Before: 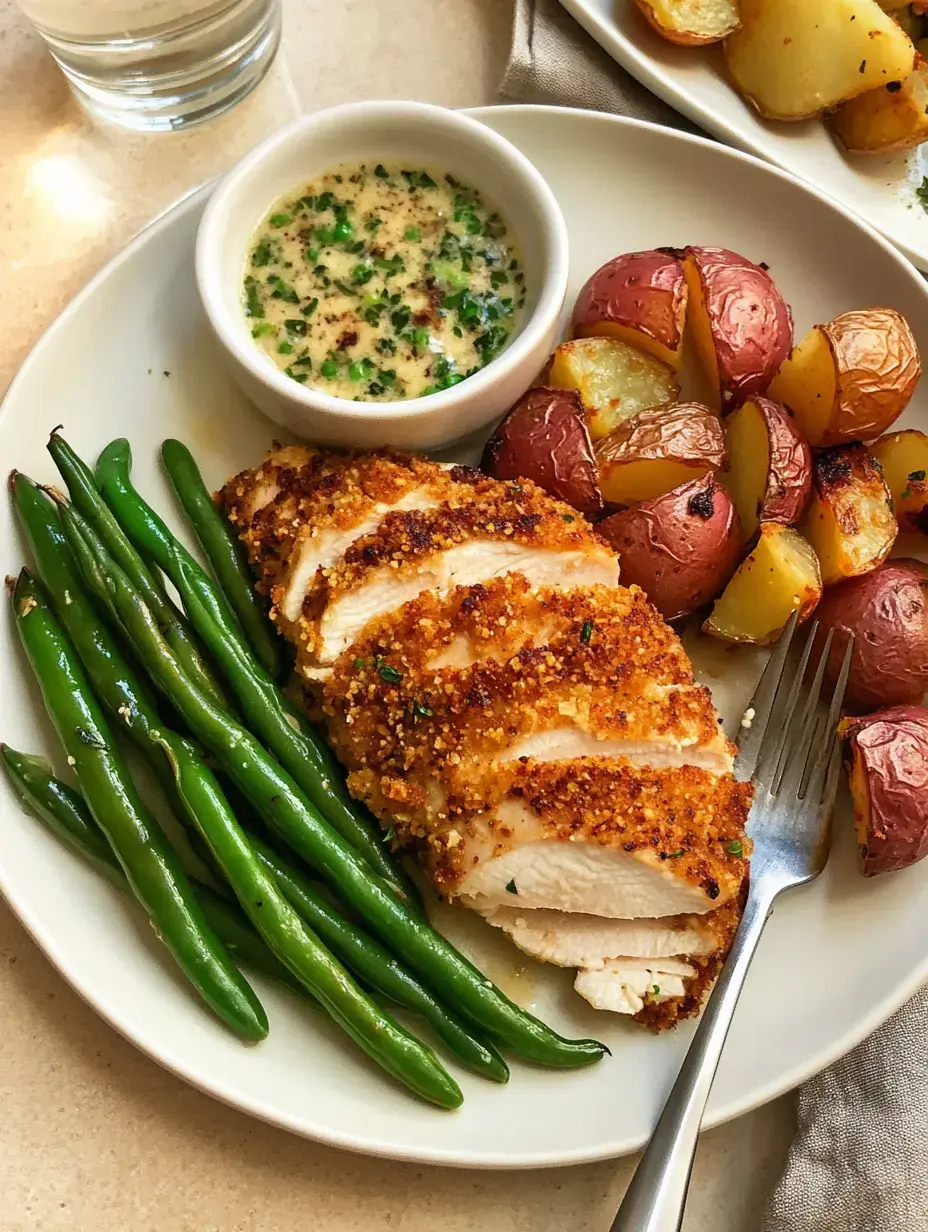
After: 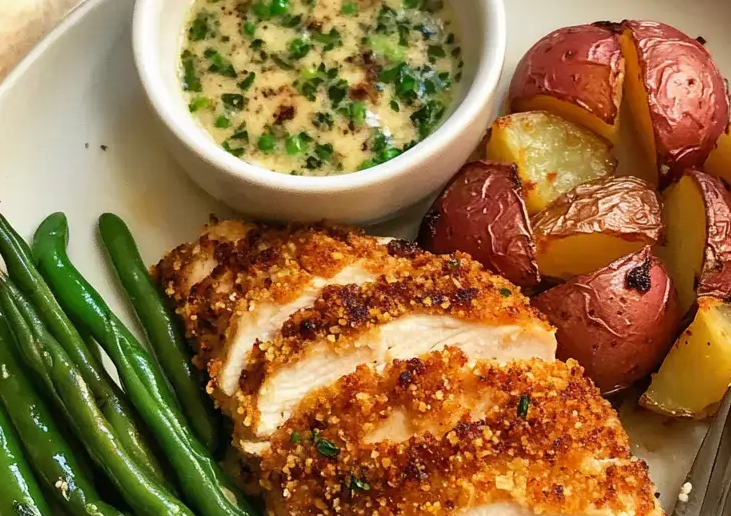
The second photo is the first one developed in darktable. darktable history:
crop: left 6.872%, top 18.384%, right 14.292%, bottom 39.699%
shadows and highlights: shadows 53.07, soften with gaussian
